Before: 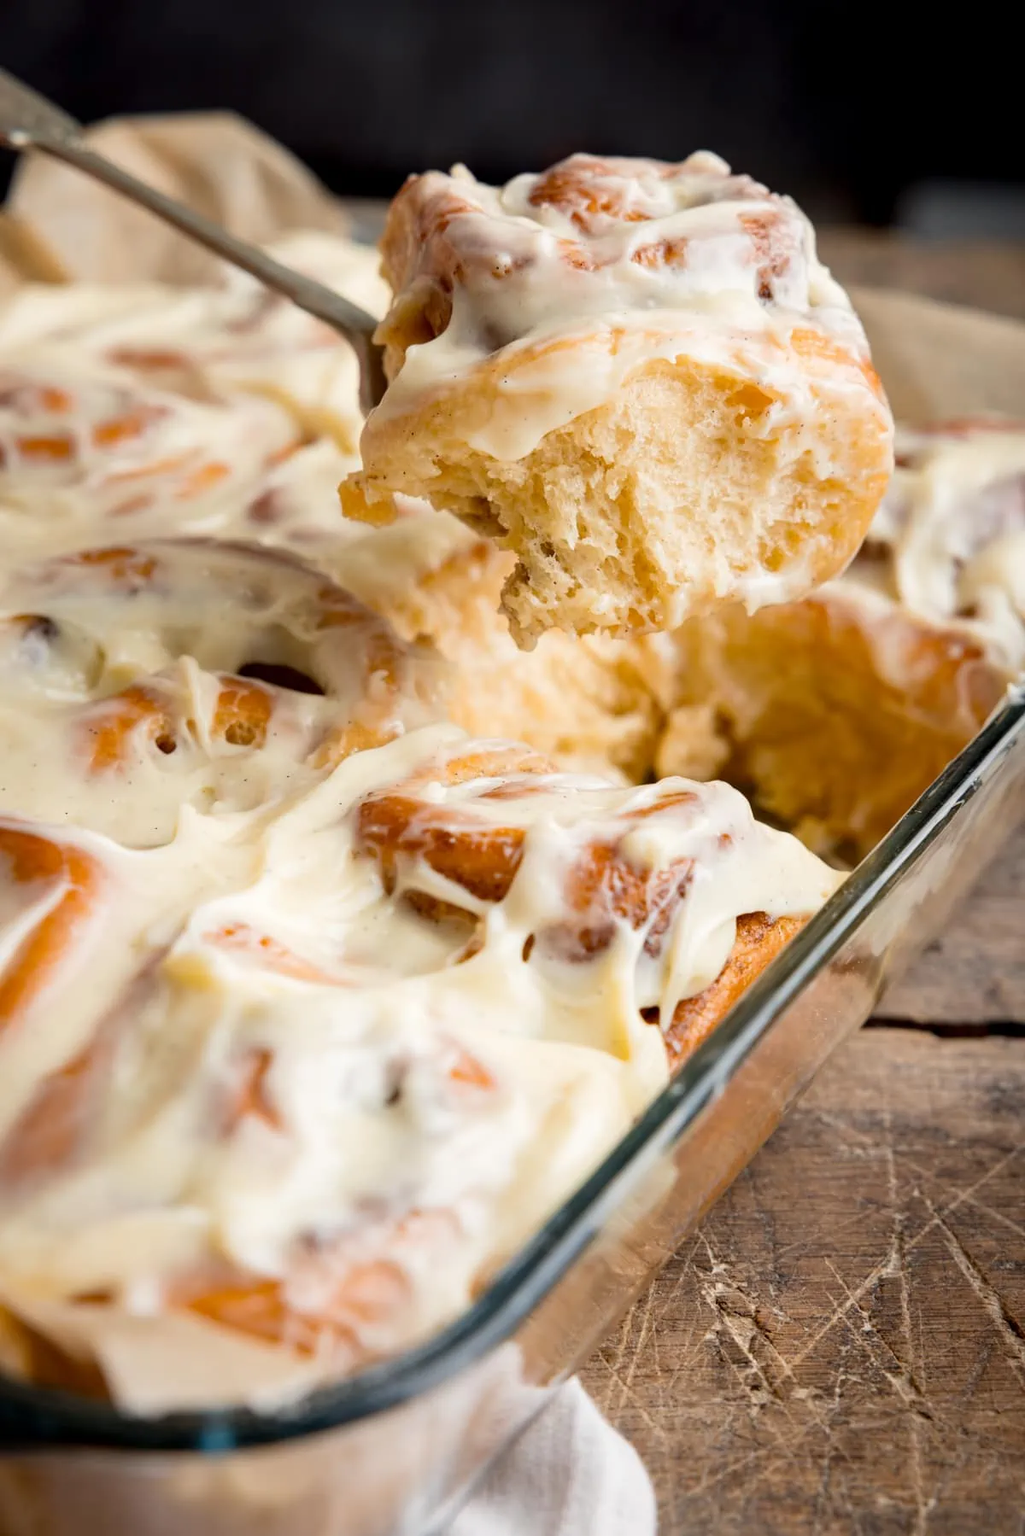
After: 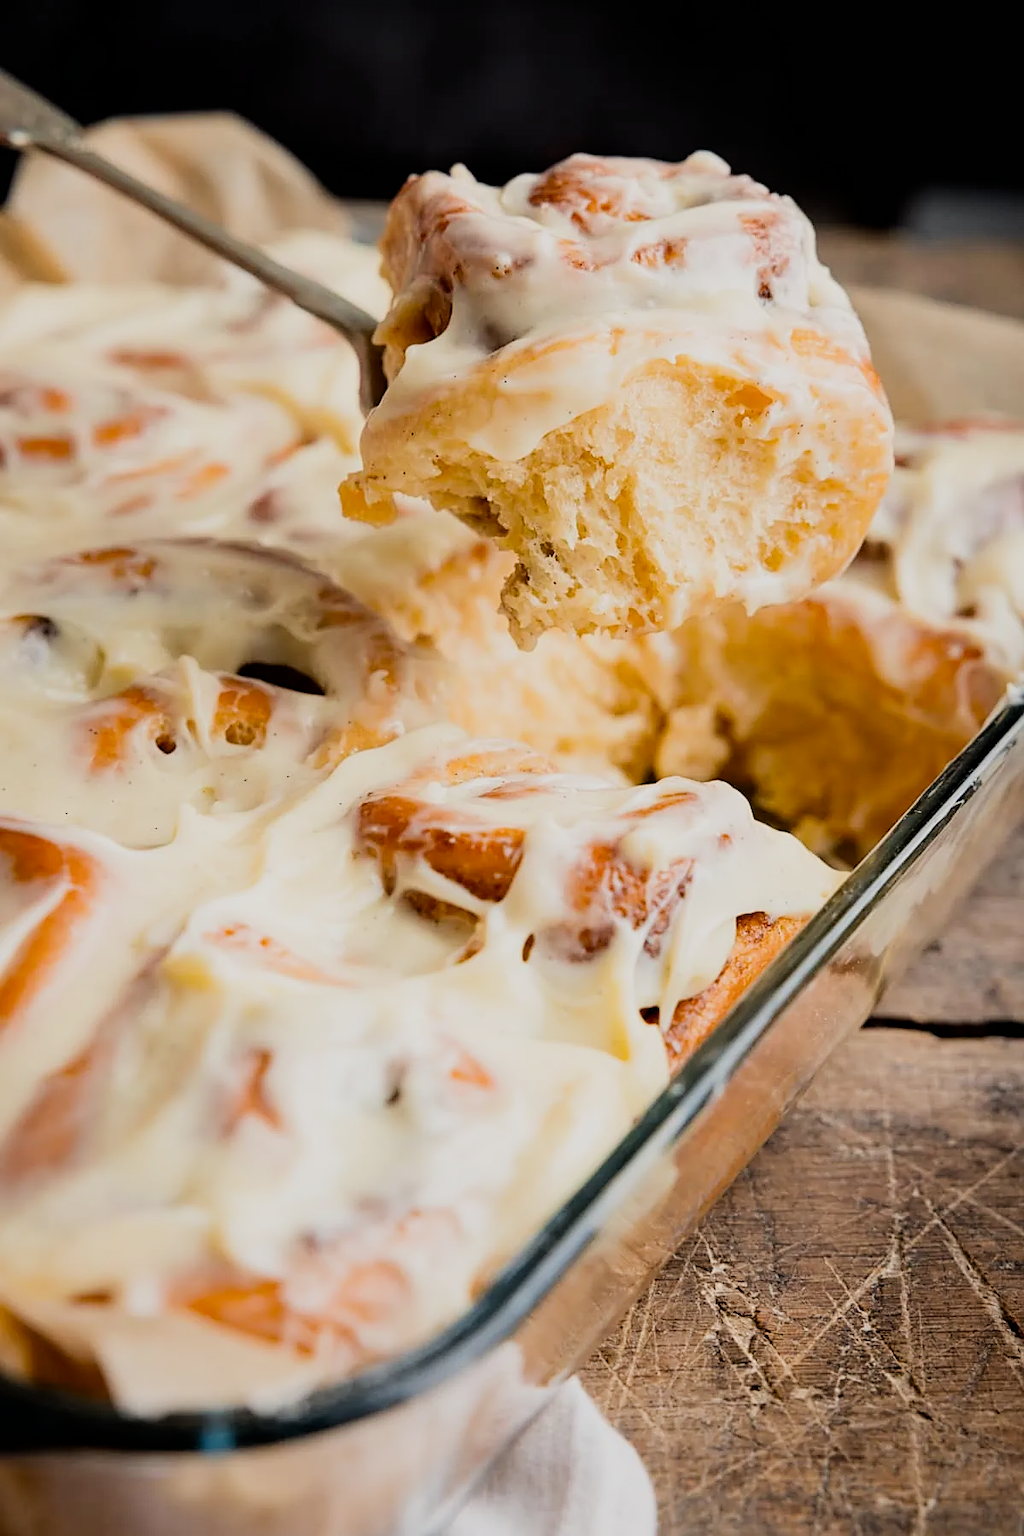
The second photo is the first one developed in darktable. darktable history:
sharpen: on, module defaults
filmic rgb: black relative exposure -7.65 EV, white relative exposure 4.56 EV, hardness 3.61, contrast 1.051
contrast brightness saturation: contrast 0.104, brightness 0.029, saturation 0.089
